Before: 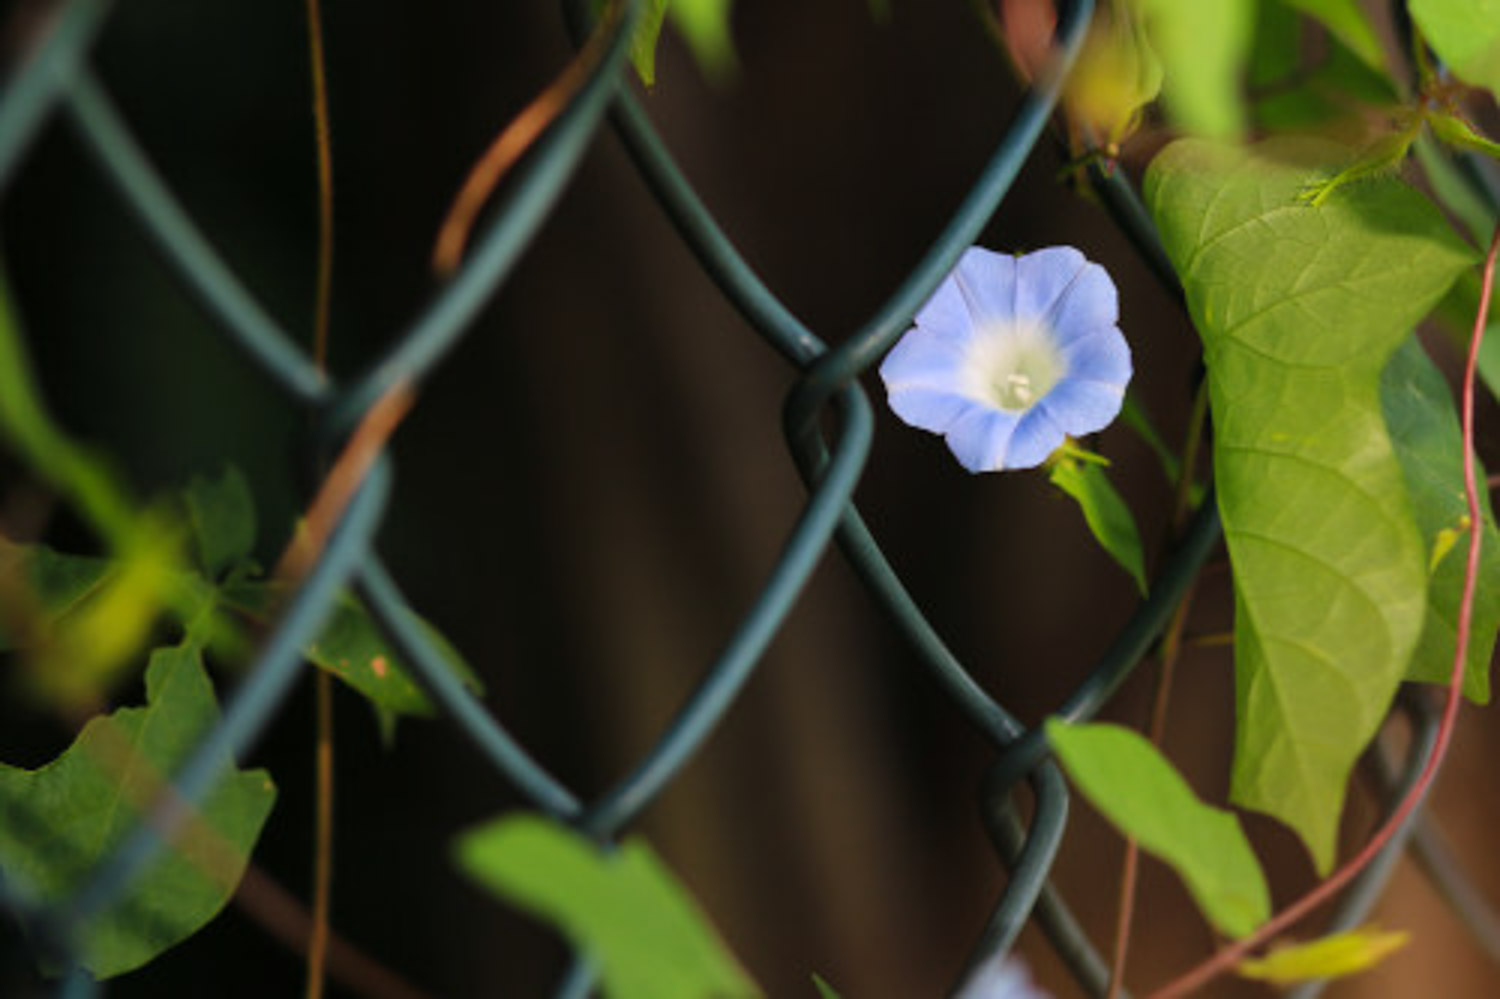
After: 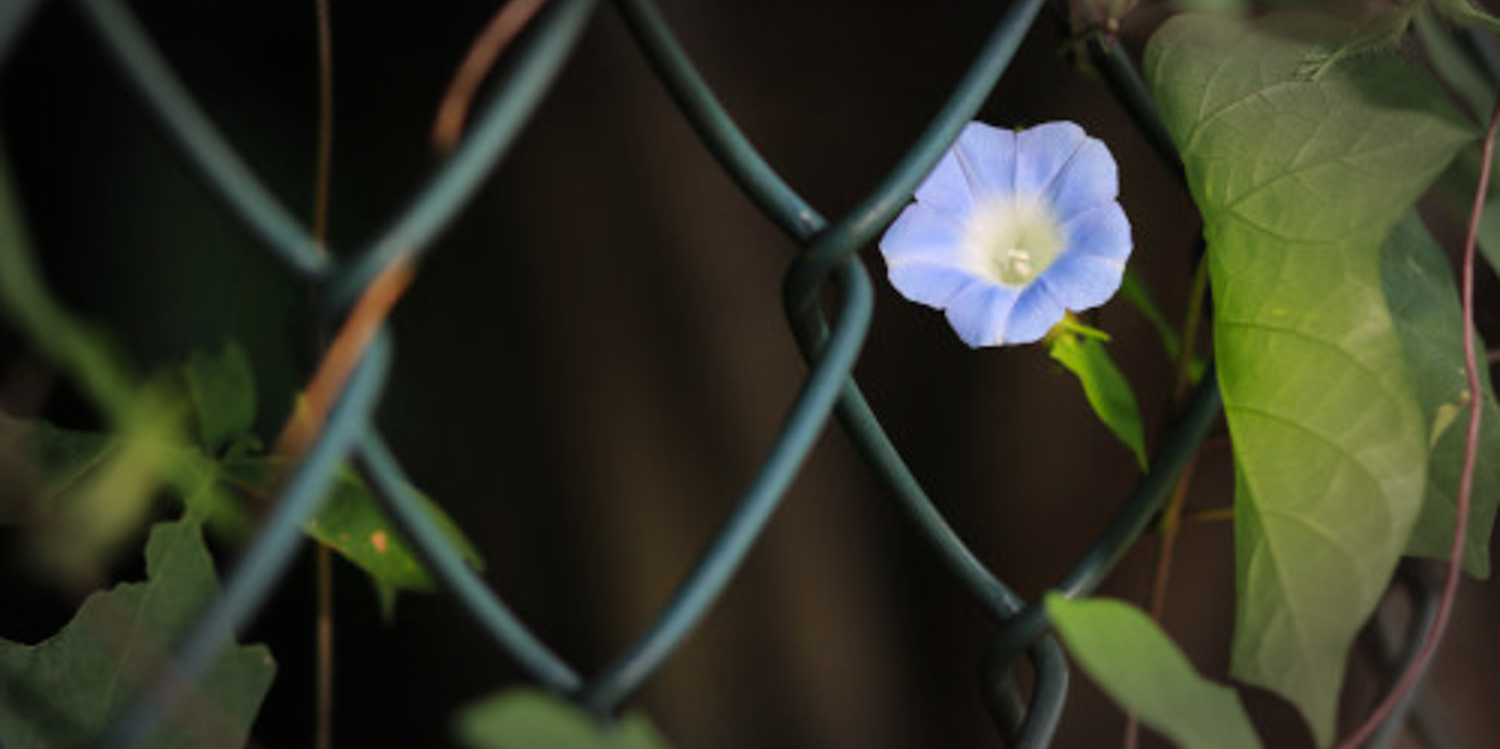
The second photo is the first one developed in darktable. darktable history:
vignetting: fall-off start 66.92%, fall-off radius 39.69%, automatic ratio true, width/height ratio 0.672
crop and rotate: top 12.535%, bottom 12.472%
